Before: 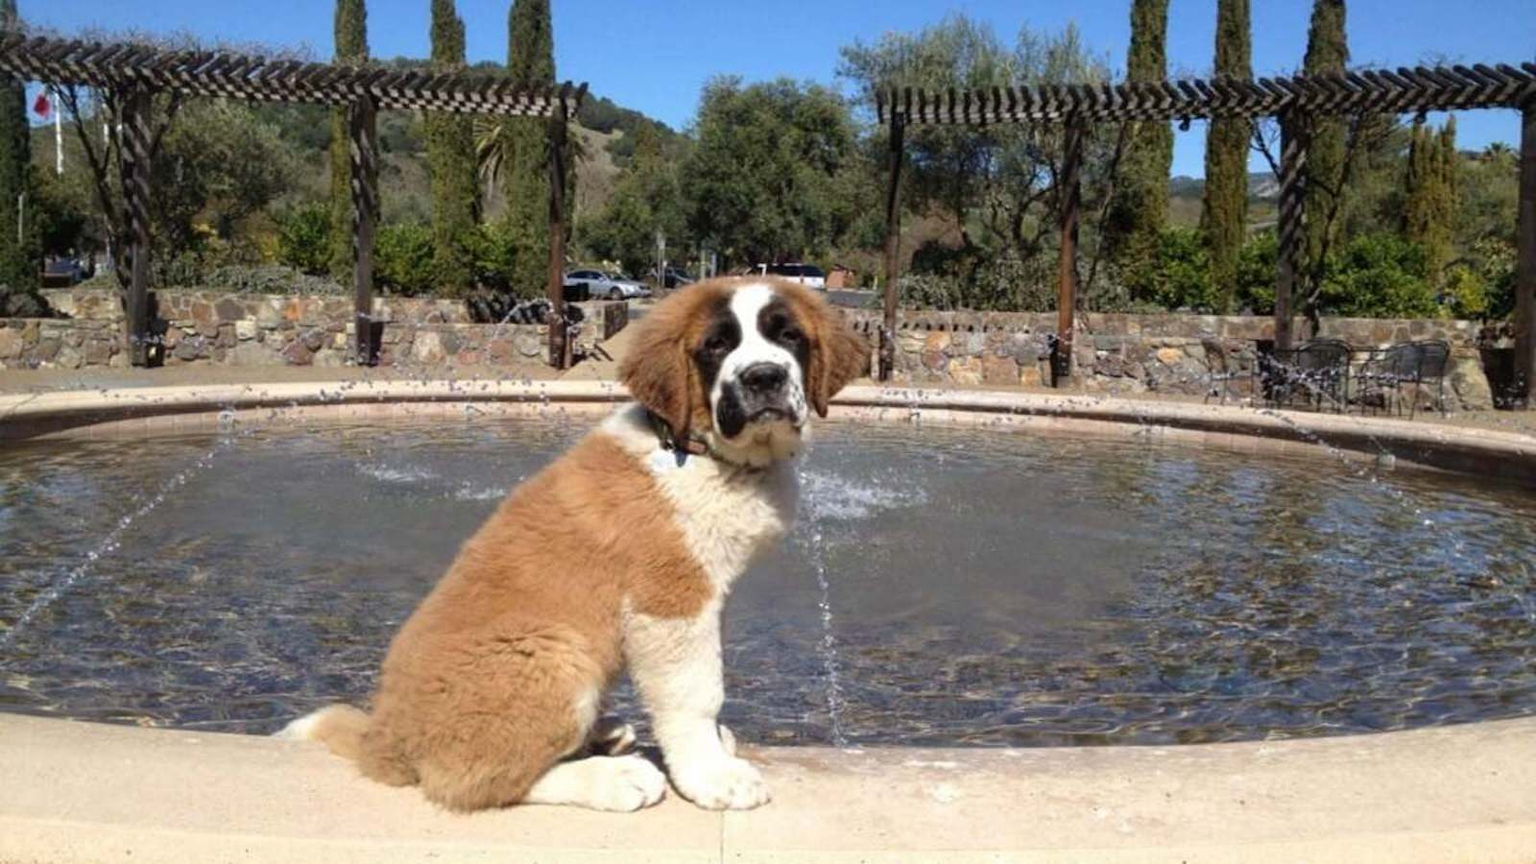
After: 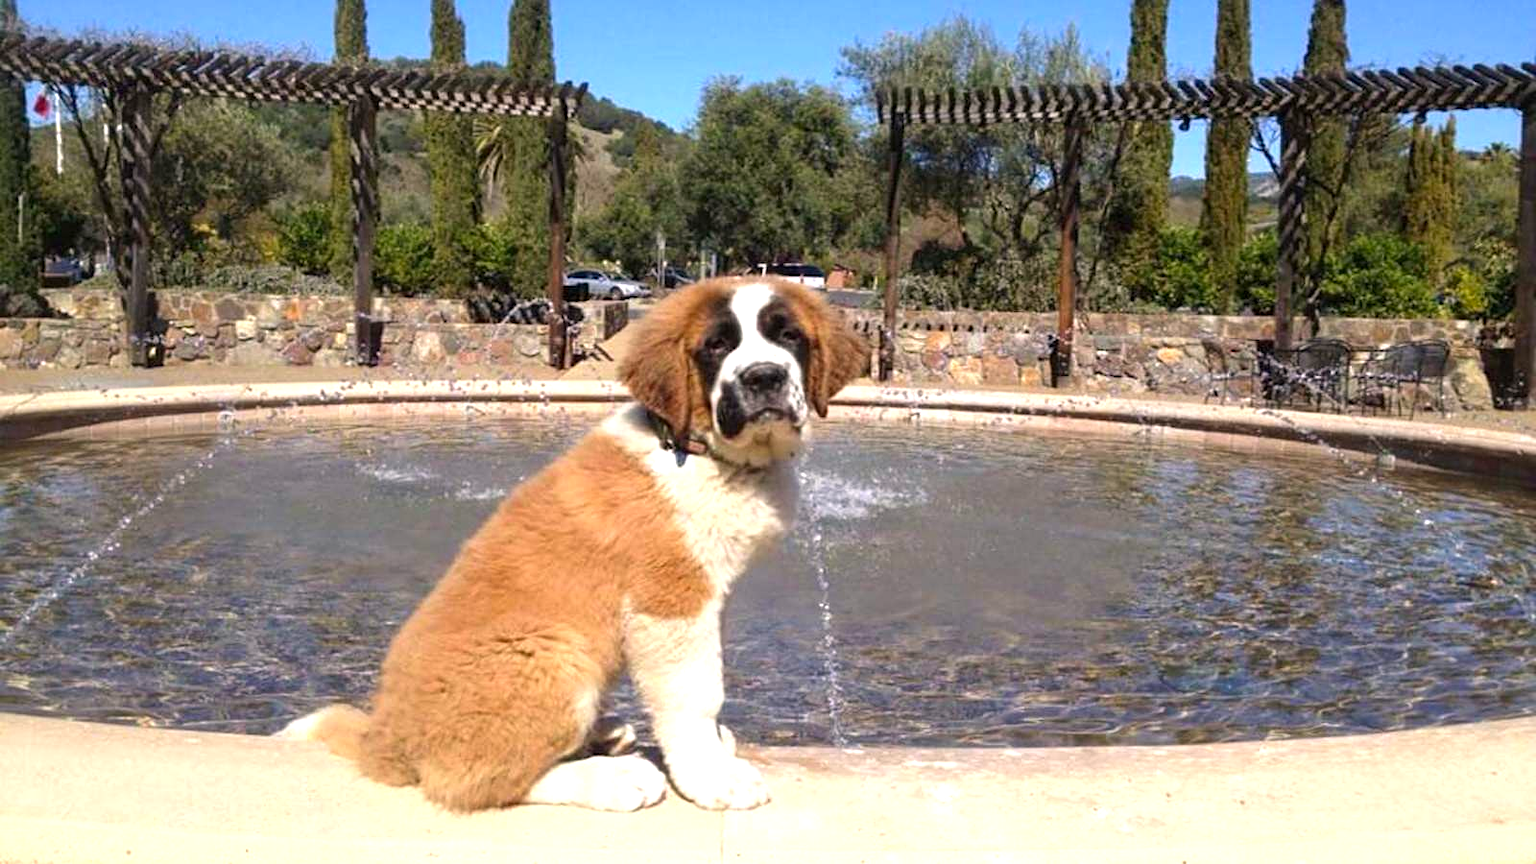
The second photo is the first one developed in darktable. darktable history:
sharpen: amount 0.213
color correction: highlights a* 3.47, highlights b* 1.85, saturation 1.16
exposure: black level correction 0, exposure 0.499 EV, compensate exposure bias true, compensate highlight preservation false
